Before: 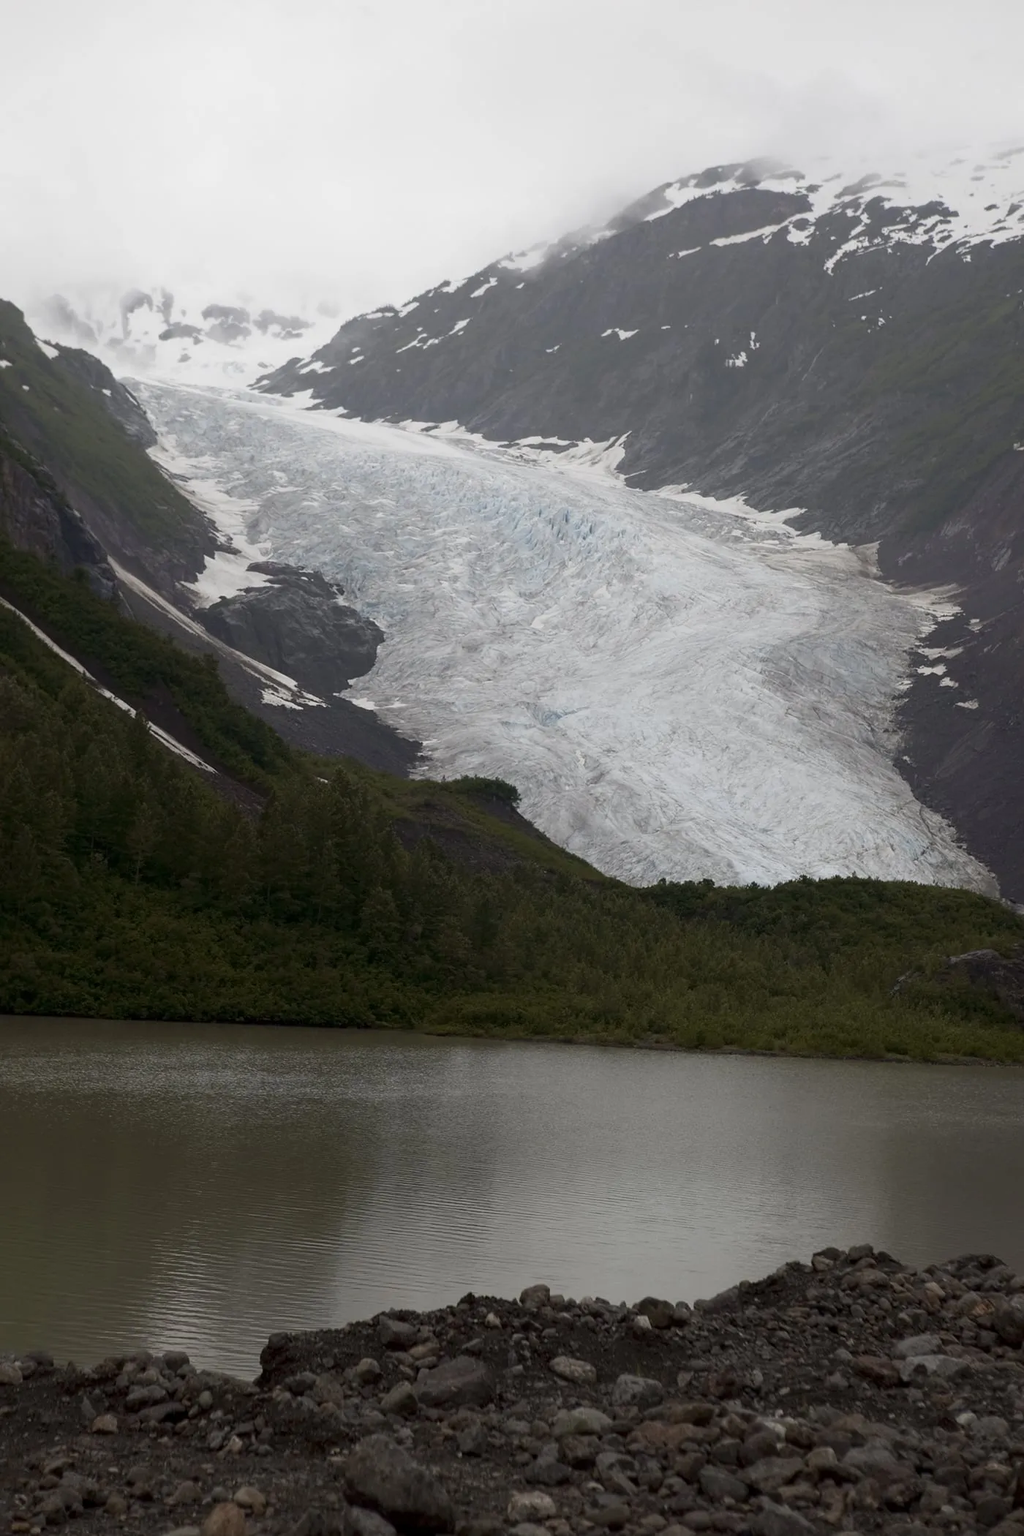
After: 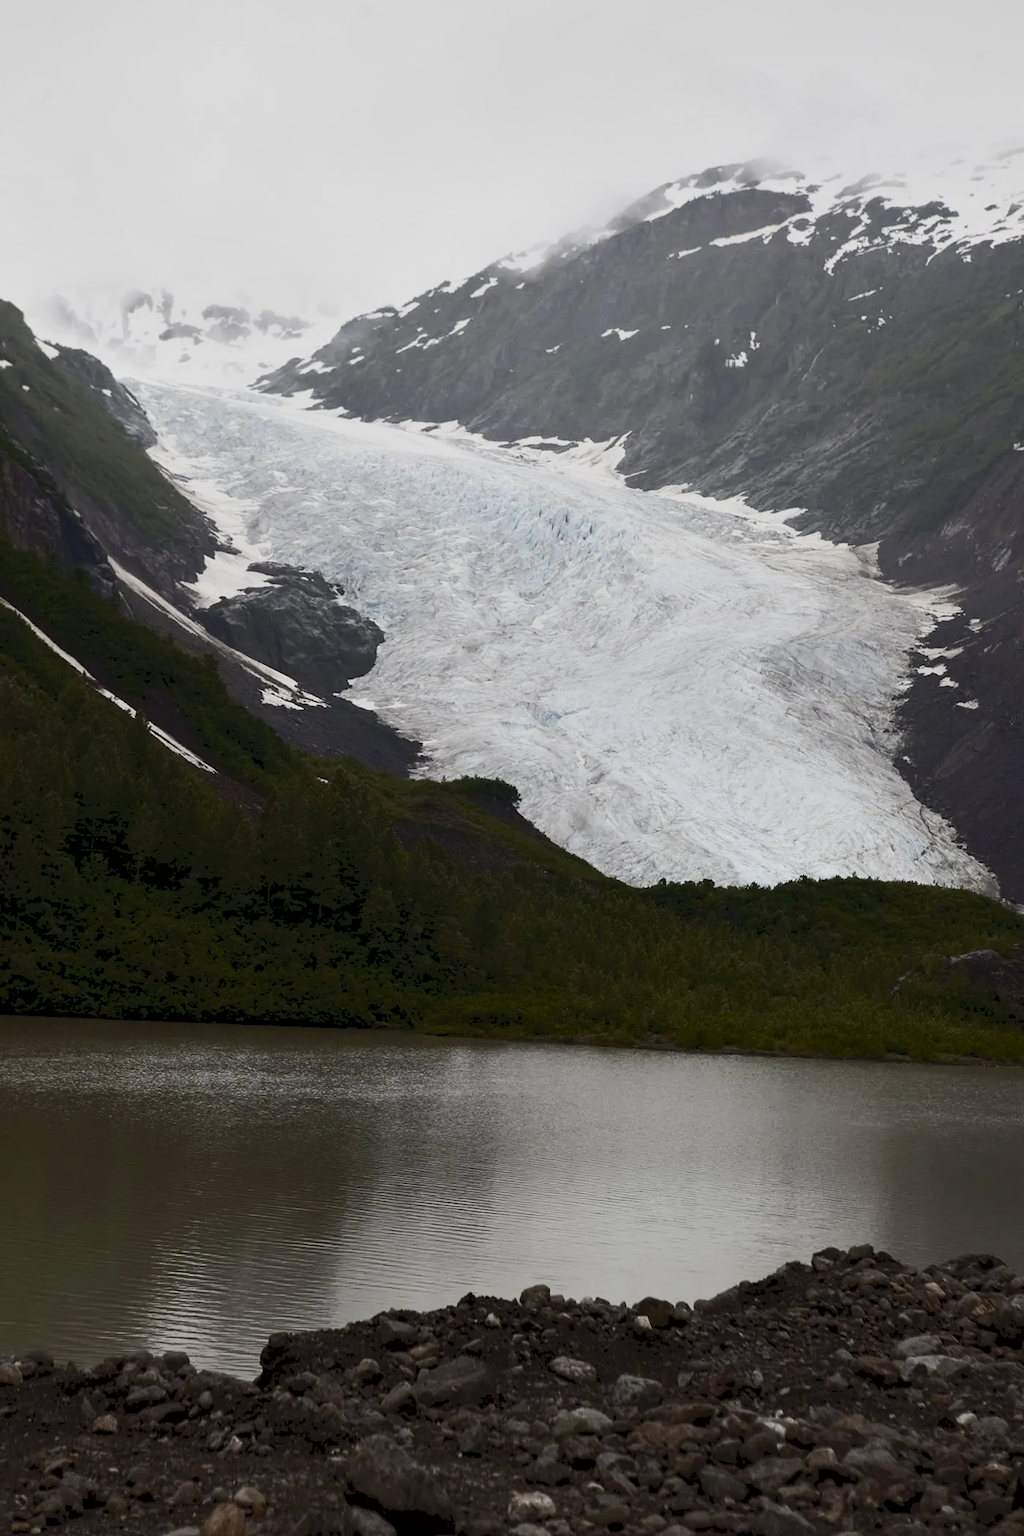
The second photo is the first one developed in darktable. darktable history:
tone curve: curves: ch0 [(0, 0) (0.003, 0.061) (0.011, 0.065) (0.025, 0.066) (0.044, 0.077) (0.069, 0.092) (0.1, 0.106) (0.136, 0.125) (0.177, 0.16) (0.224, 0.206) (0.277, 0.272) (0.335, 0.356) (0.399, 0.472) (0.468, 0.59) (0.543, 0.686) (0.623, 0.766) (0.709, 0.832) (0.801, 0.886) (0.898, 0.929) (1, 1)], color space Lab, independent channels, preserve colors none
shadows and highlights: shadows 25.99, highlights -48.16, soften with gaussian
tone equalizer: on, module defaults
exposure: black level correction 0.006, exposure -0.22 EV, compensate highlight preservation false
